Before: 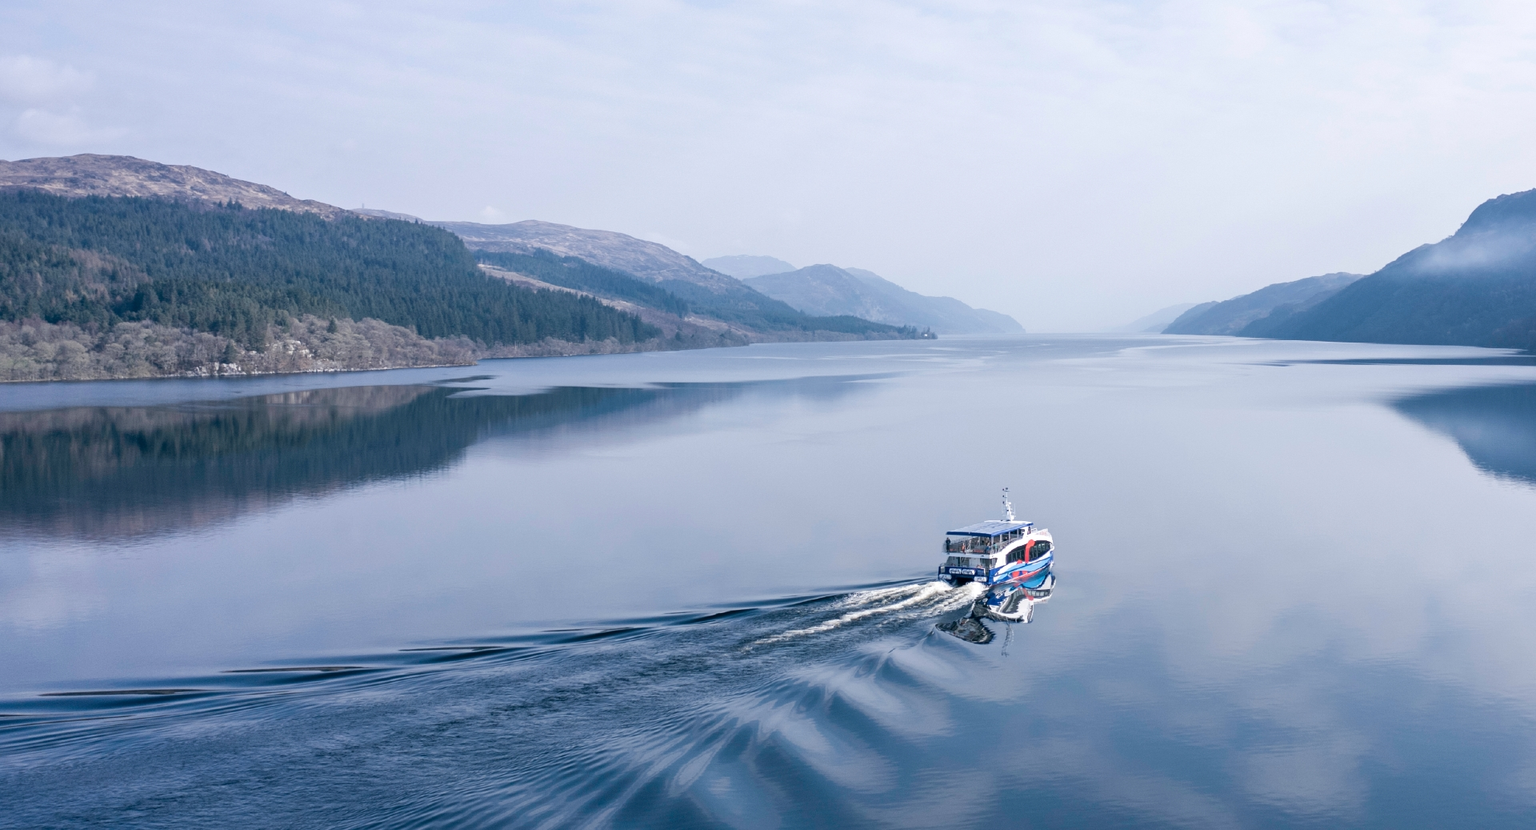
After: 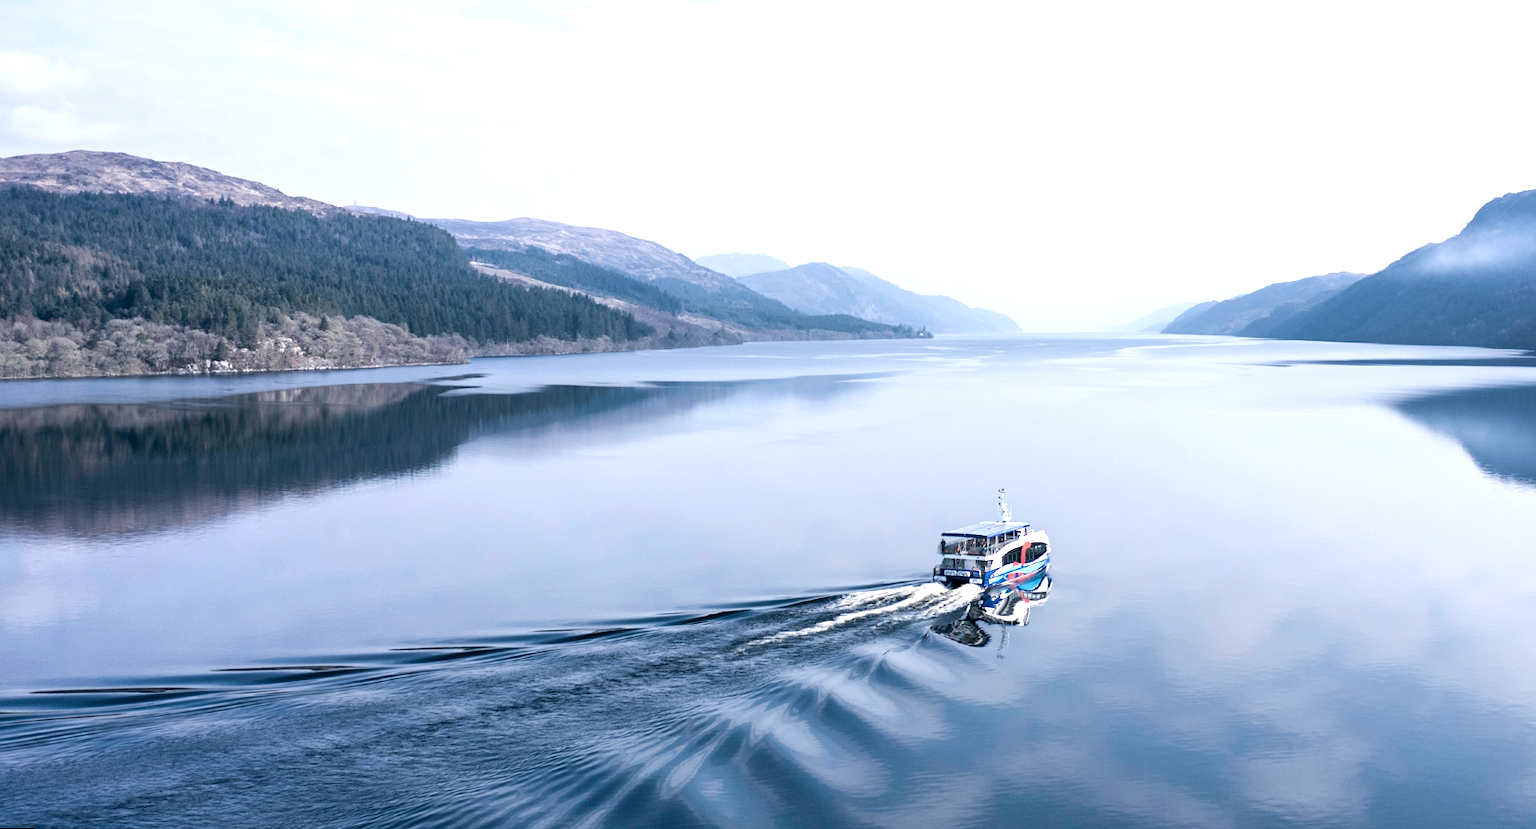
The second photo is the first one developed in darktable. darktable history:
crop and rotate: left 0.126%
rotate and perspective: rotation 0.192°, lens shift (horizontal) -0.015, crop left 0.005, crop right 0.996, crop top 0.006, crop bottom 0.99
tone equalizer: -8 EV -0.75 EV, -7 EV -0.7 EV, -6 EV -0.6 EV, -5 EV -0.4 EV, -3 EV 0.4 EV, -2 EV 0.6 EV, -1 EV 0.7 EV, +0 EV 0.75 EV, edges refinement/feathering 500, mask exposure compensation -1.57 EV, preserve details no
